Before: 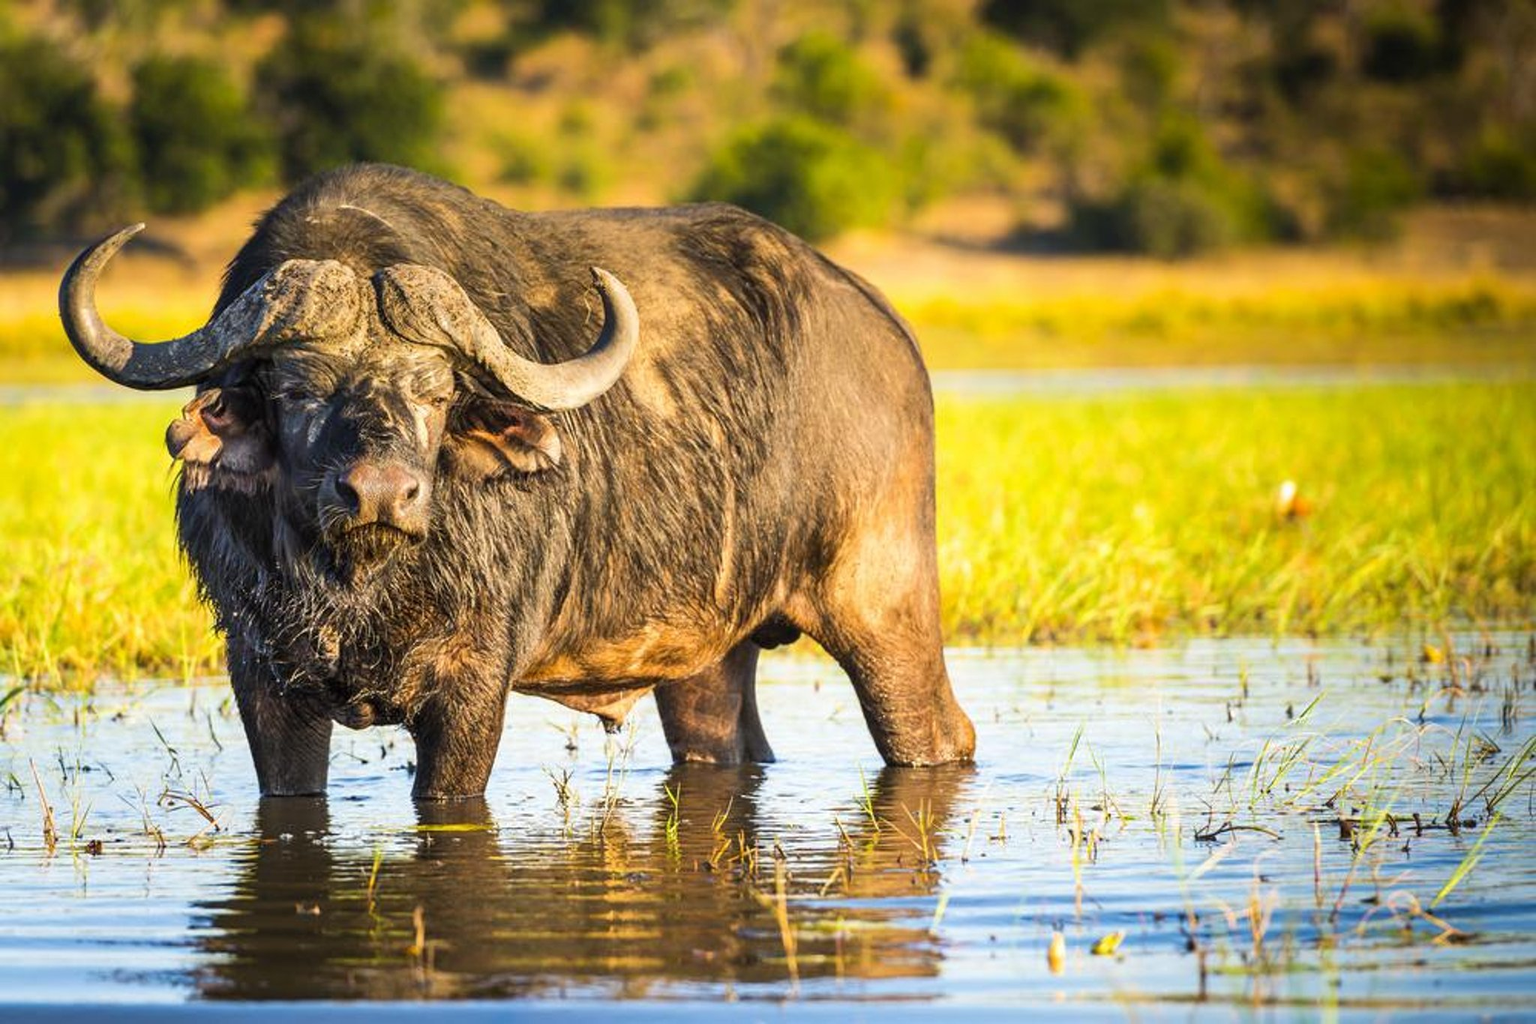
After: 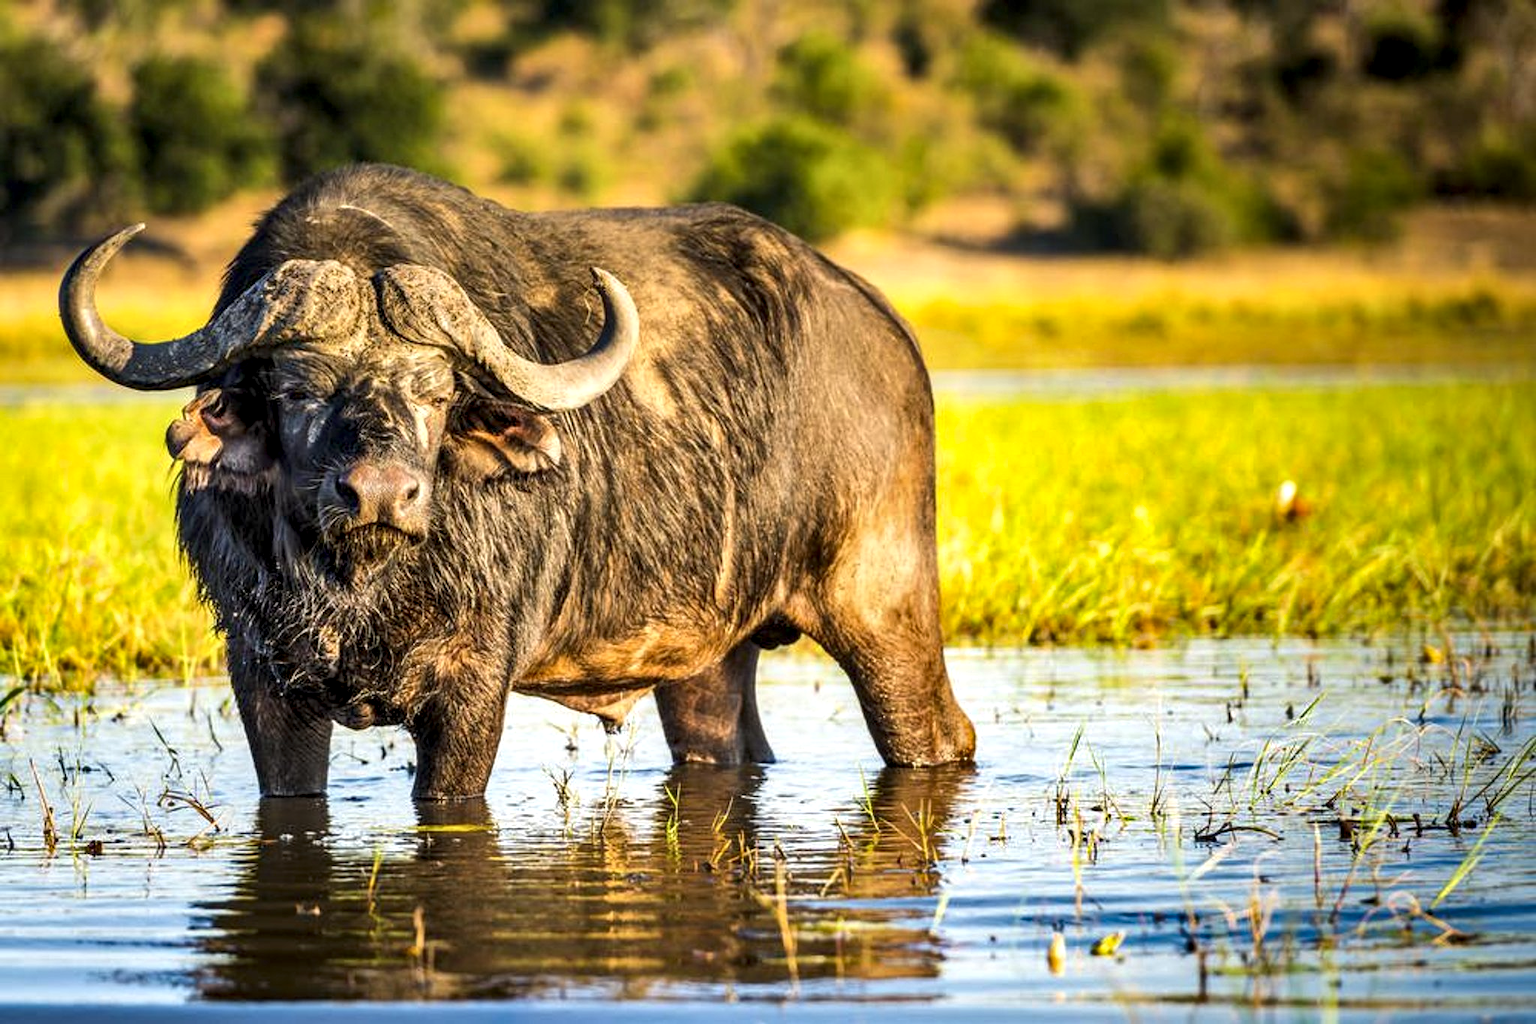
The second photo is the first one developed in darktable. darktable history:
local contrast: detail 135%, midtone range 0.75
shadows and highlights: shadows 53, soften with gaussian
